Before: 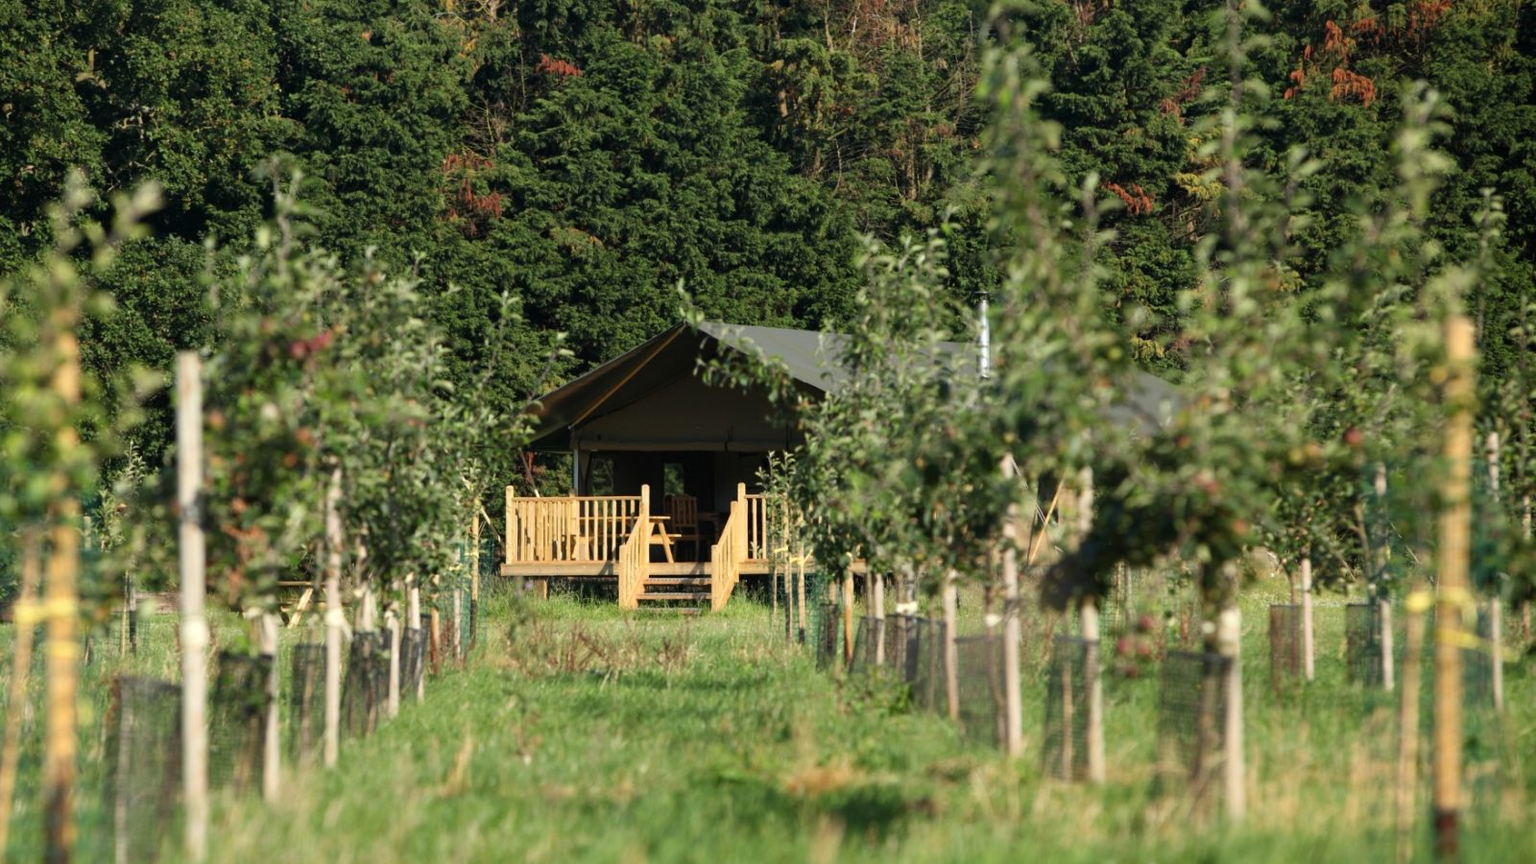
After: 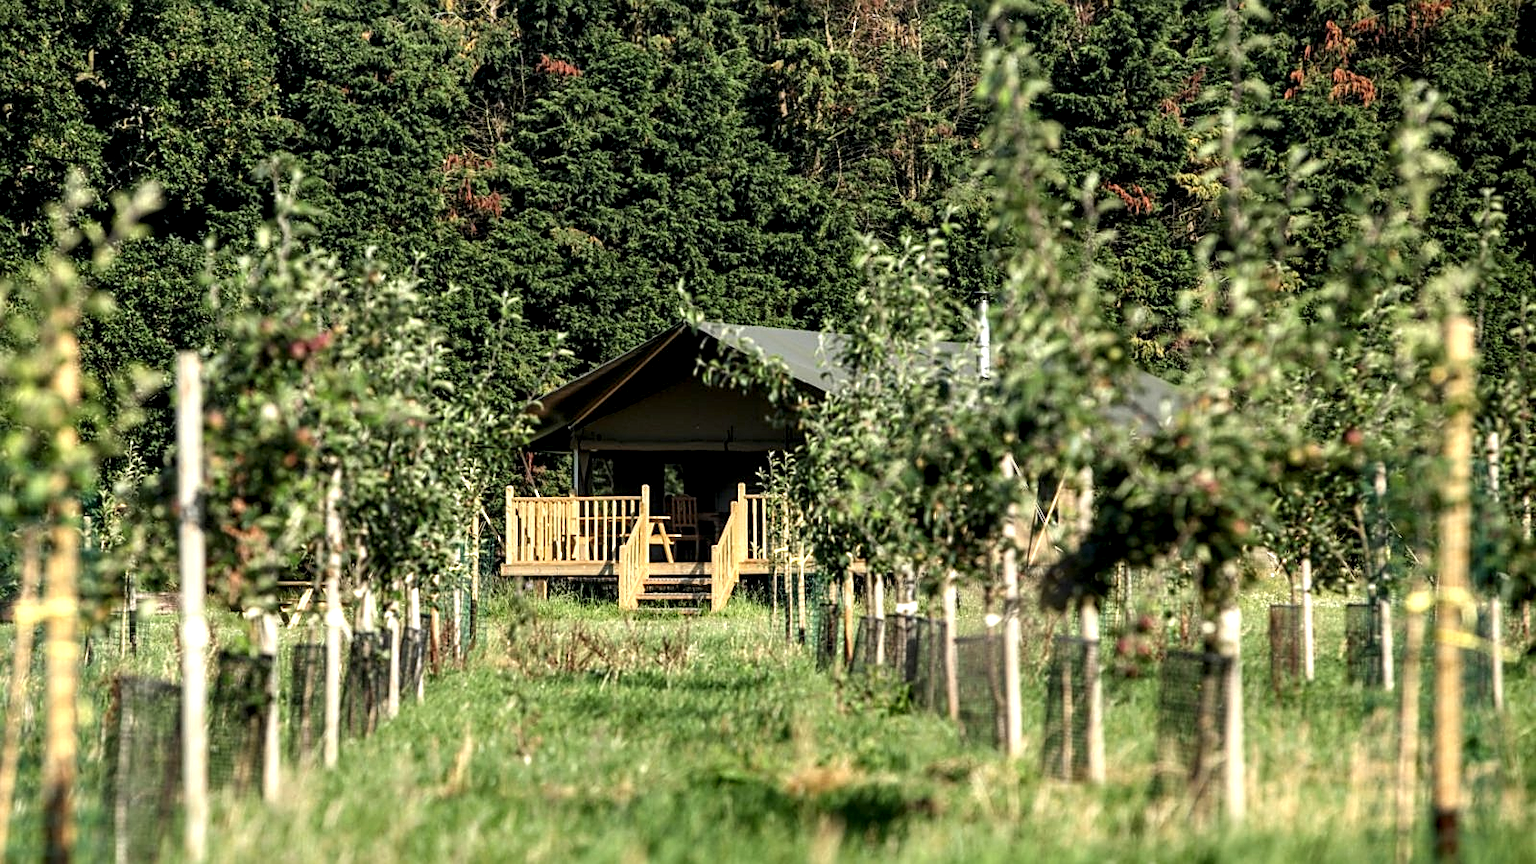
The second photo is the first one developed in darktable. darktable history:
local contrast: highlights 64%, shadows 54%, detail 169%, midtone range 0.513
exposure: black level correction 0, exposure 0.199 EV, compensate highlight preservation false
sharpen: on, module defaults
